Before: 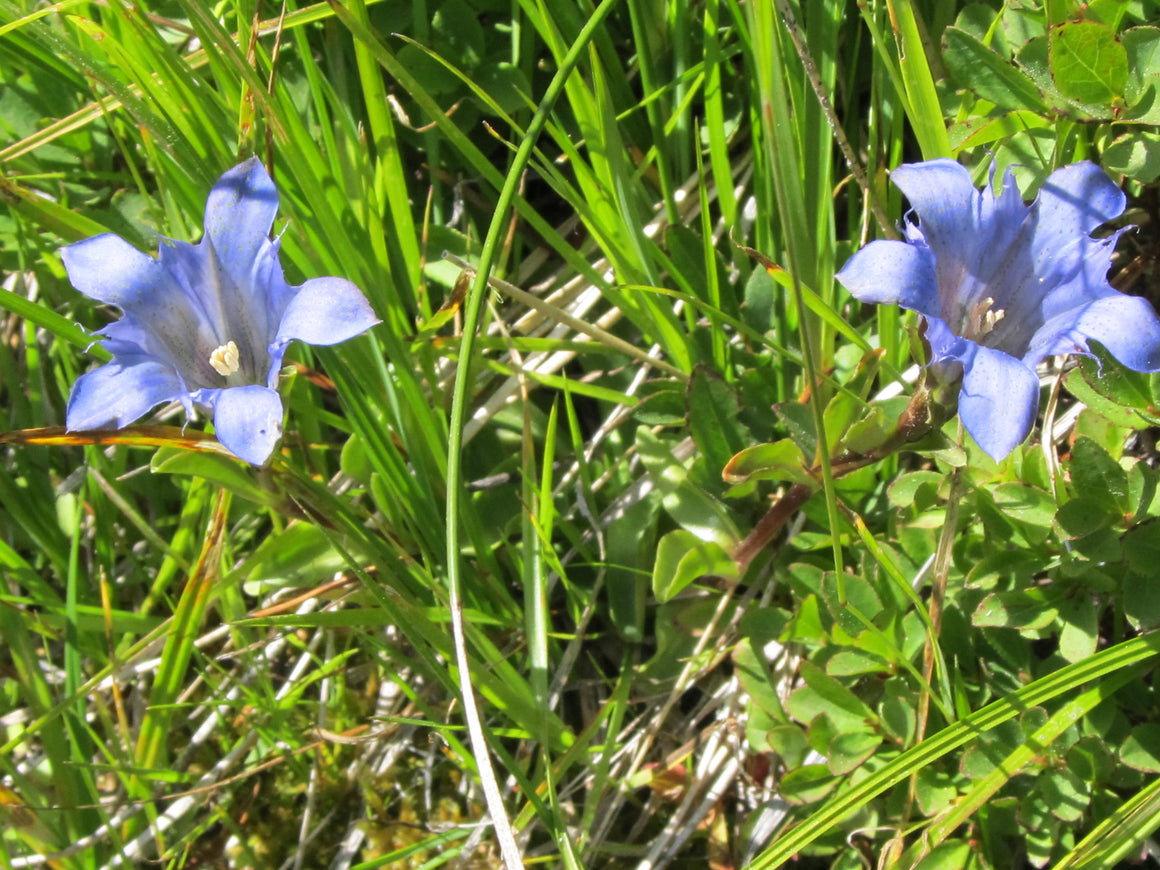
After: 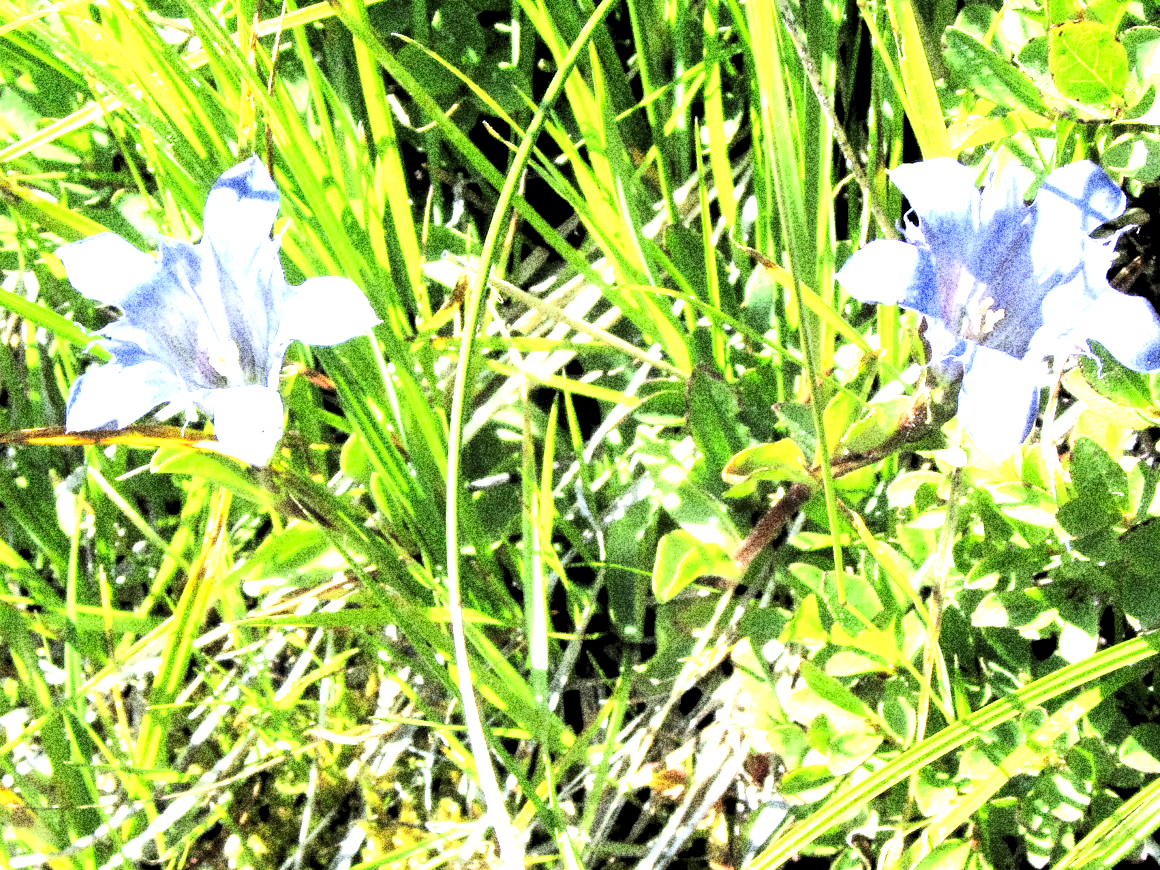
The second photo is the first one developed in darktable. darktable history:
base curve: curves: ch0 [(0, 0) (0.688, 0.865) (1, 1)], preserve colors none
color correction: highlights a* 0.003, highlights b* -0.283
rgb levels: levels [[0.034, 0.472, 0.904], [0, 0.5, 1], [0, 0.5, 1]]
white balance: red 0.931, blue 1.11
levels: levels [0.055, 0.477, 0.9]
grain: coarseness 30.02 ISO, strength 100%
exposure: black level correction 0, exposure 1.1 EV, compensate exposure bias true, compensate highlight preservation false
